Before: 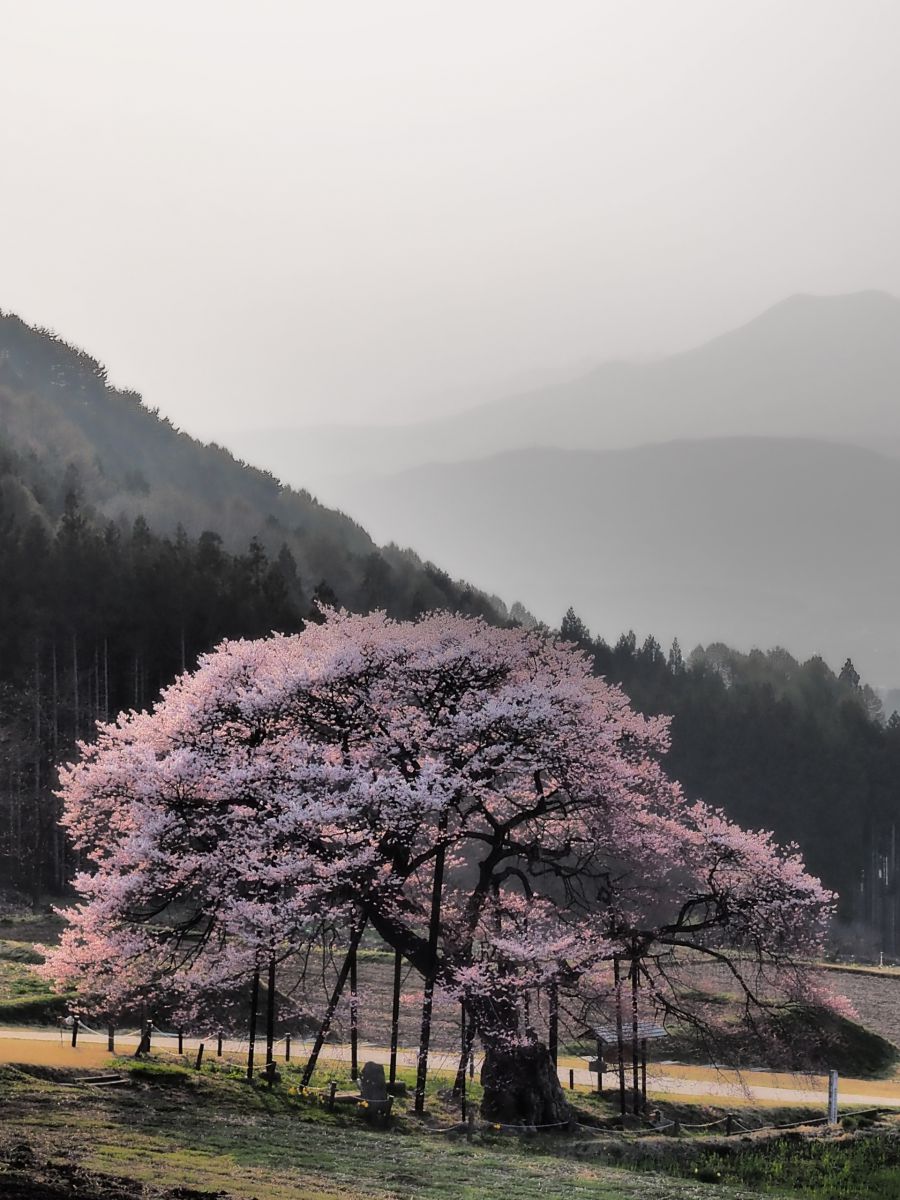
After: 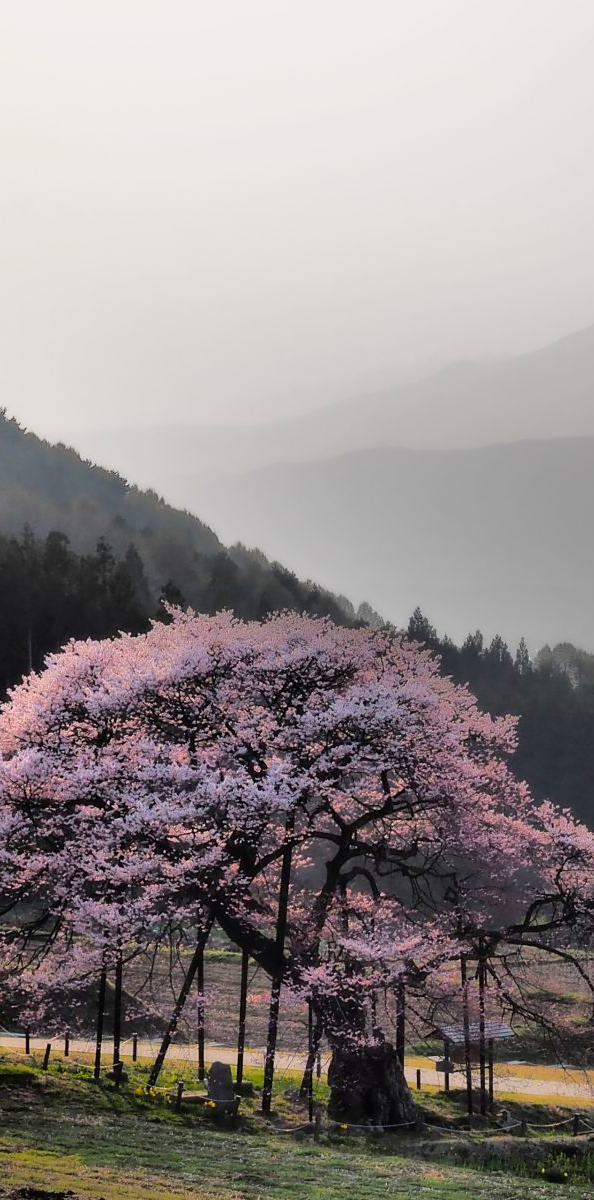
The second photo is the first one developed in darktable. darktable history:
color balance rgb: perceptual saturation grading › global saturation 25.248%, global vibrance 20%
crop: left 17.069%, right 16.877%
